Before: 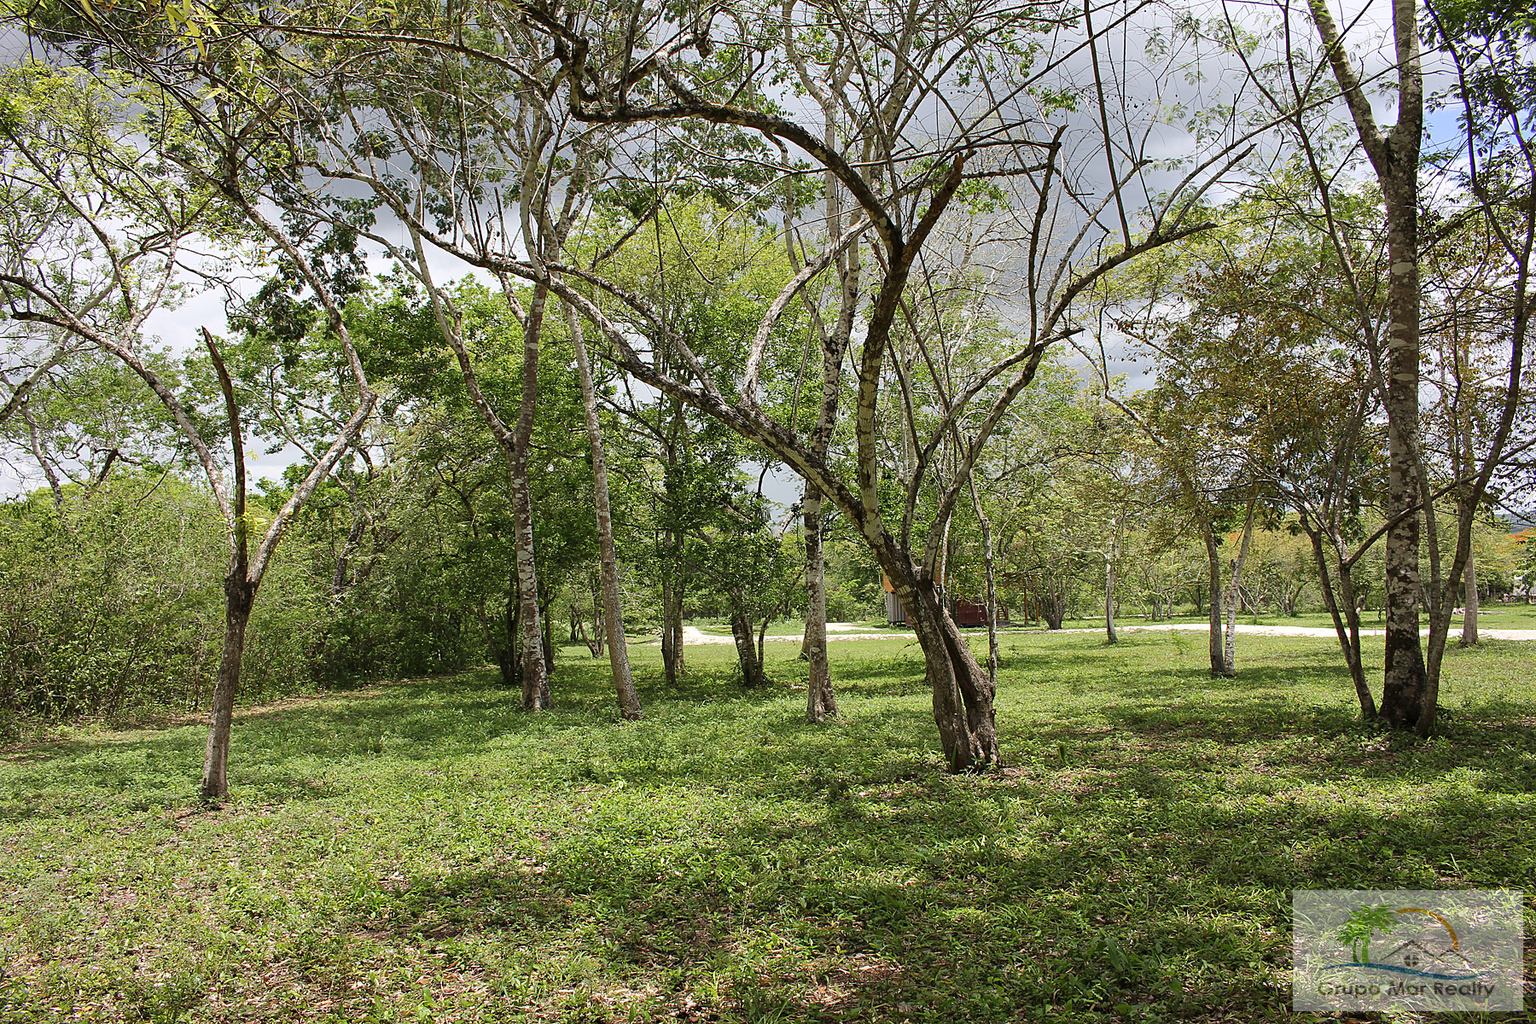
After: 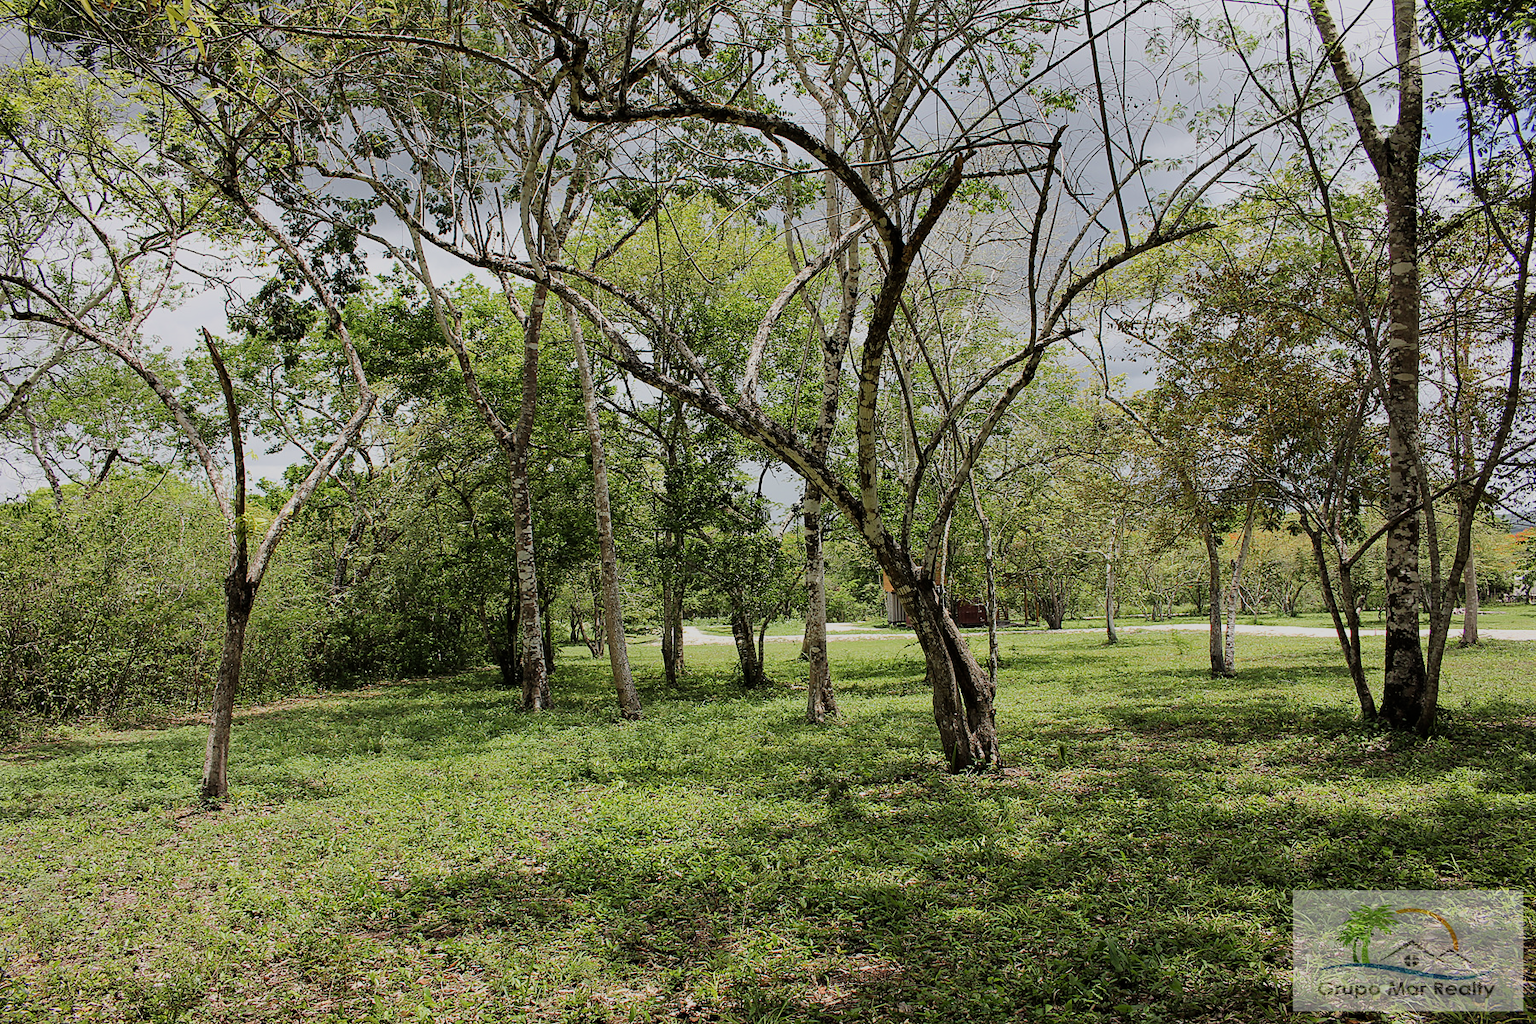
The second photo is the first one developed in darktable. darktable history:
filmic rgb: black relative exposure -7.65 EV, white relative exposure 4.56 EV, threshold 3.01 EV, hardness 3.61, contrast 1.058, enable highlight reconstruction true
